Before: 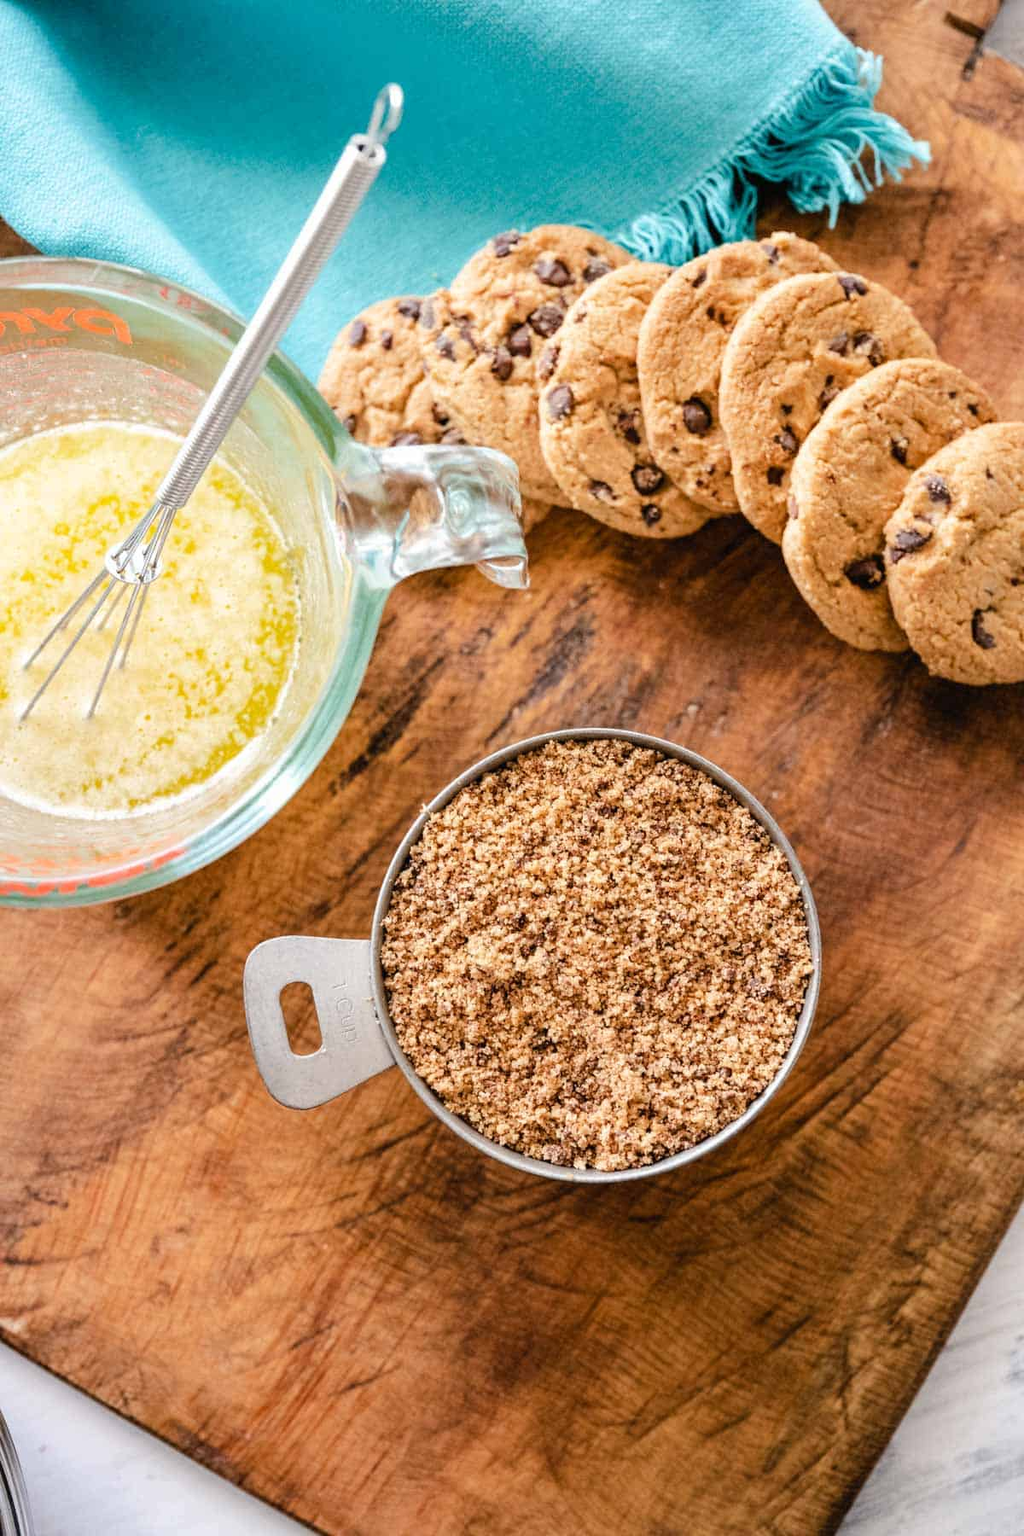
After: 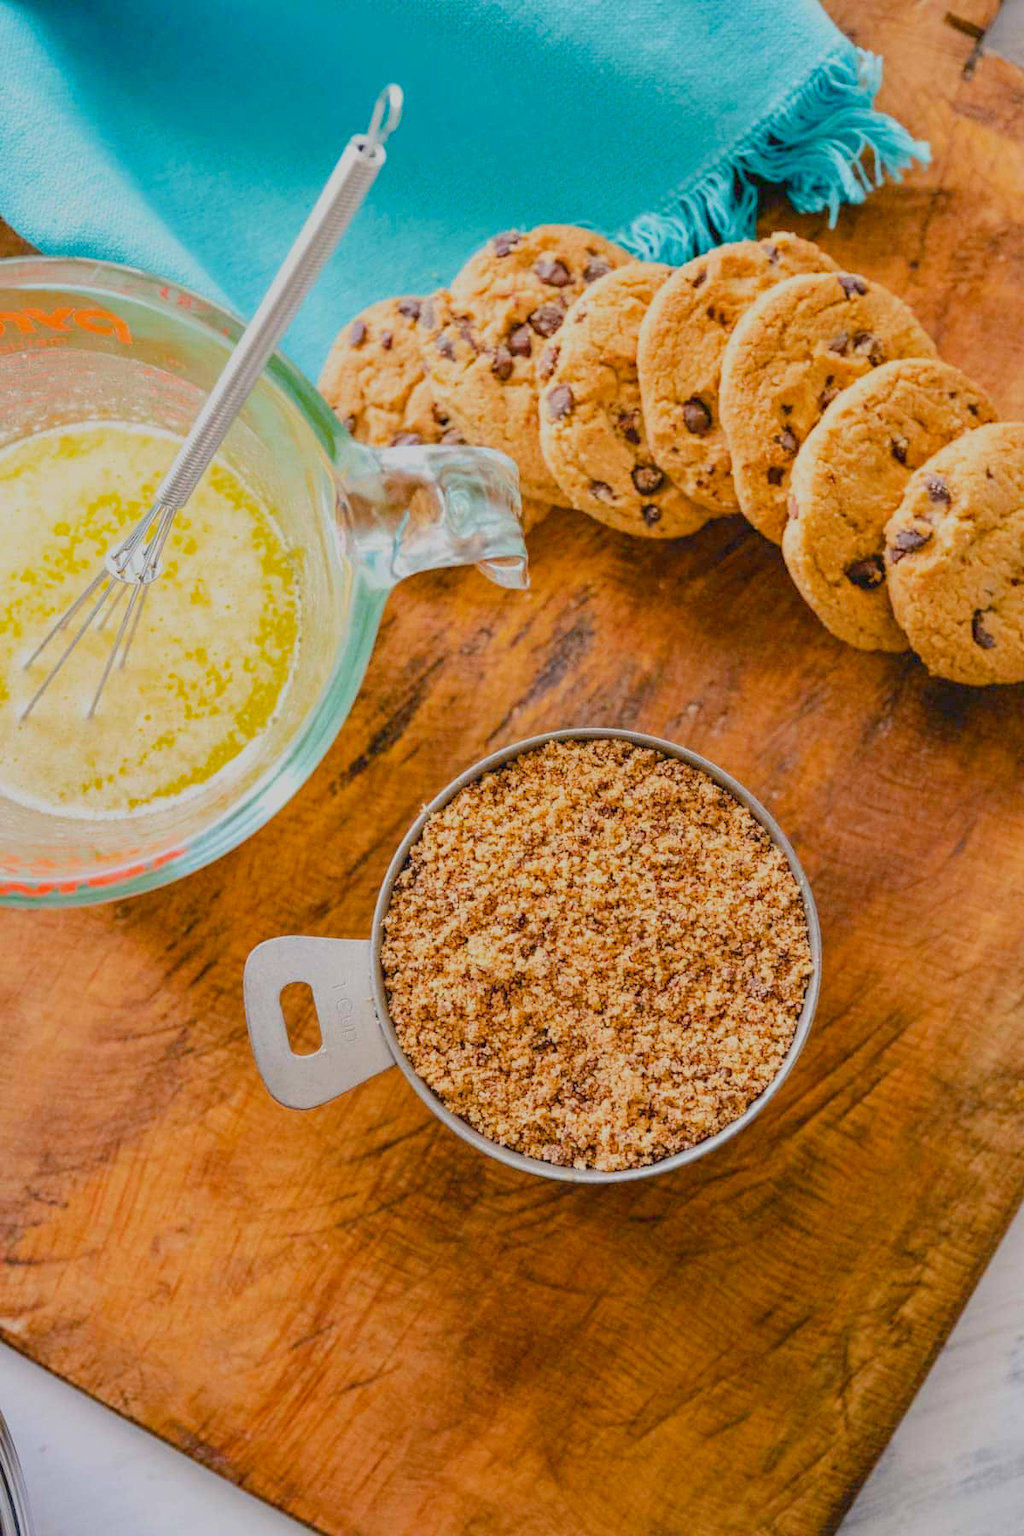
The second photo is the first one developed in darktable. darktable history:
tone equalizer: on, module defaults
color balance rgb: shadows lift › chroma 3.063%, shadows lift › hue 240.51°, perceptual saturation grading › global saturation 30.264%, contrast -29.898%
